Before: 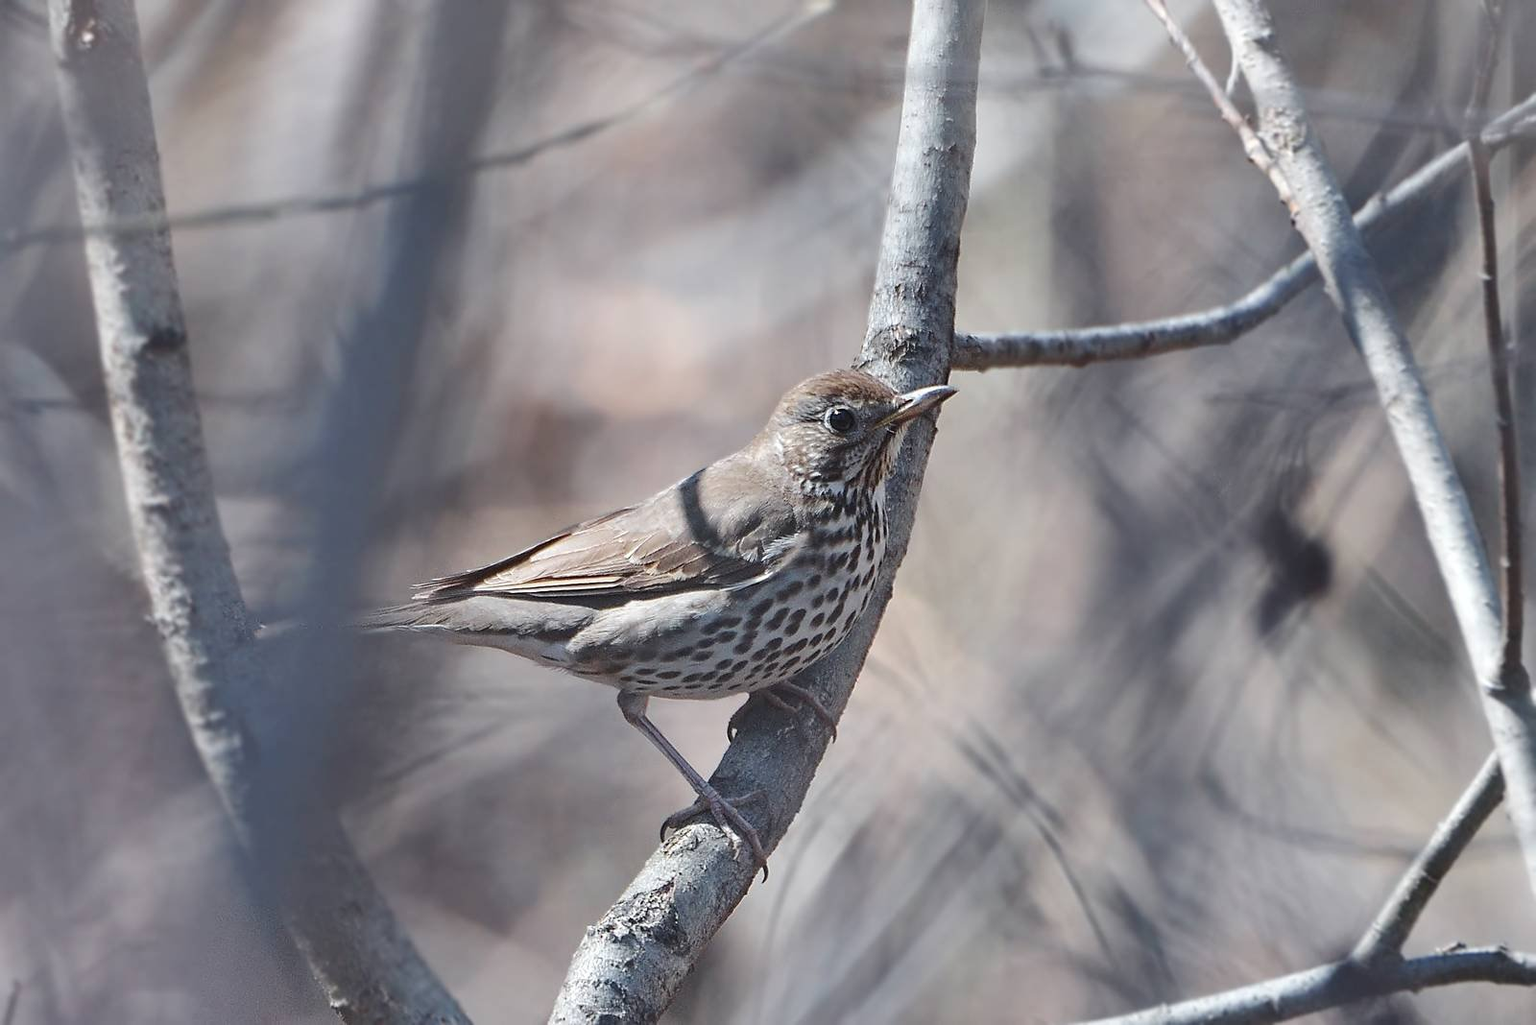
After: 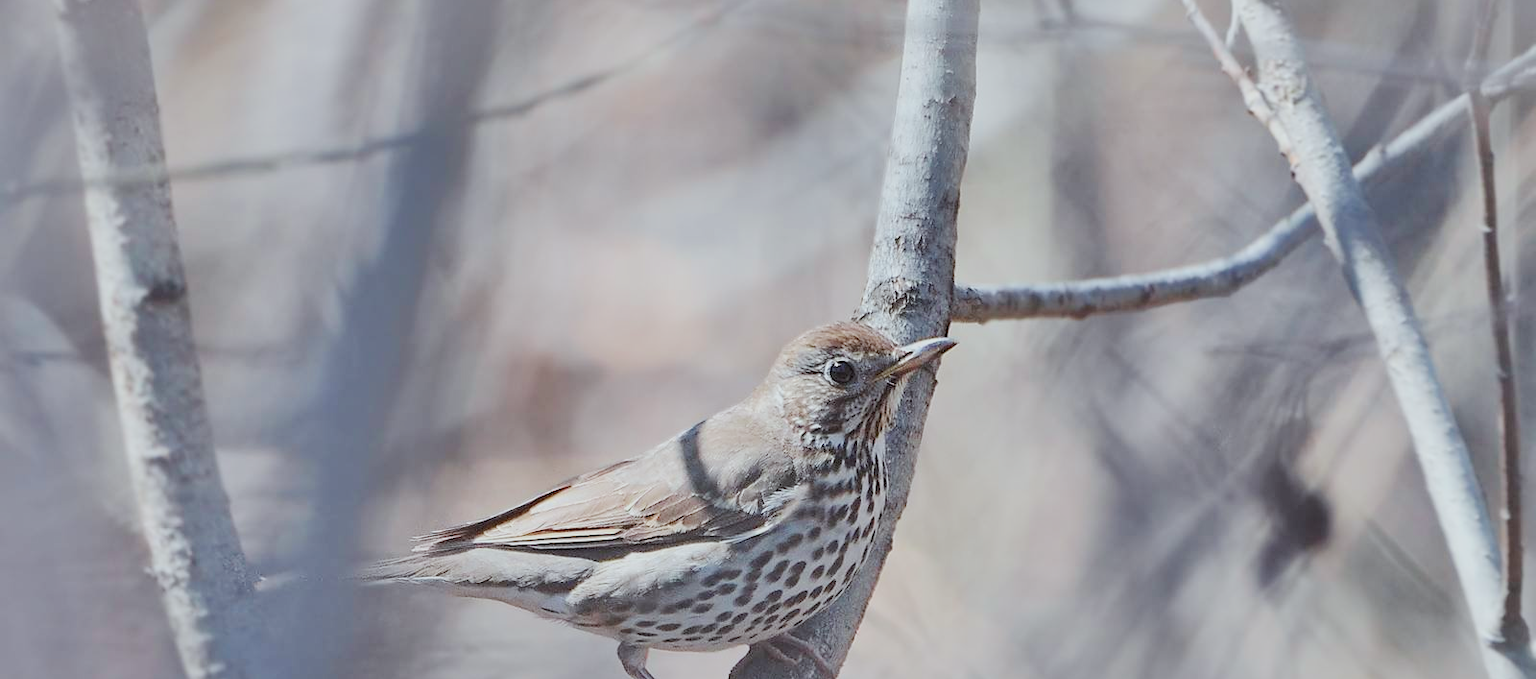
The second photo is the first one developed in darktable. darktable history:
crop and rotate: top 4.751%, bottom 28.898%
exposure: exposure 0.991 EV, compensate highlight preservation false
shadows and highlights: on, module defaults
color correction: highlights a* -2.71, highlights b* -2.75, shadows a* 2.33, shadows b* 2.67
filmic rgb: black relative exposure -6.98 EV, white relative exposure 5.65 EV, threshold 3.06 EV, hardness 2.85, enable highlight reconstruction true
